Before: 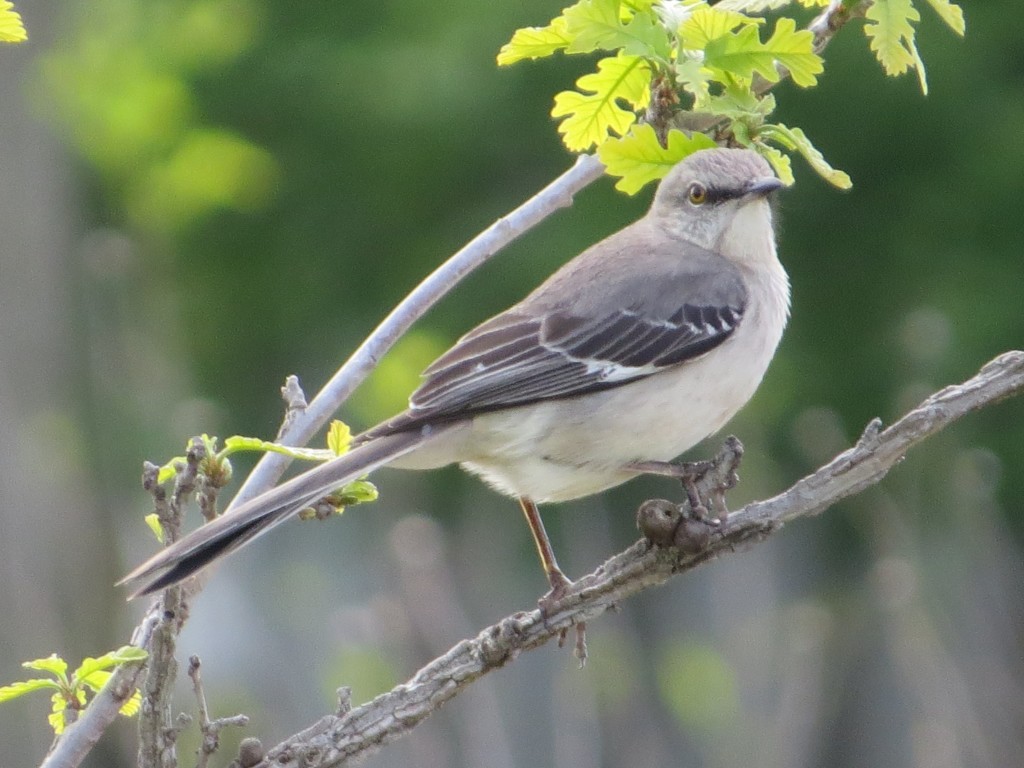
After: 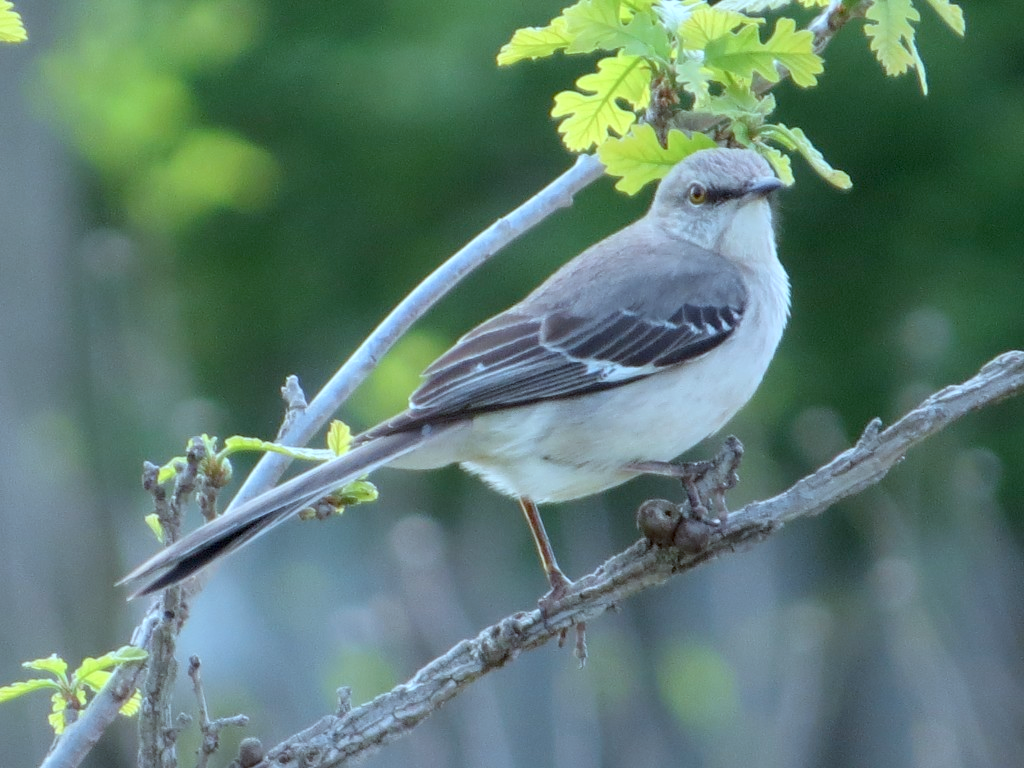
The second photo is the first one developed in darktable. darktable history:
exposure: black level correction 0.011, compensate highlight preservation false
color correction: highlights a* -9.65, highlights b* -21.22
